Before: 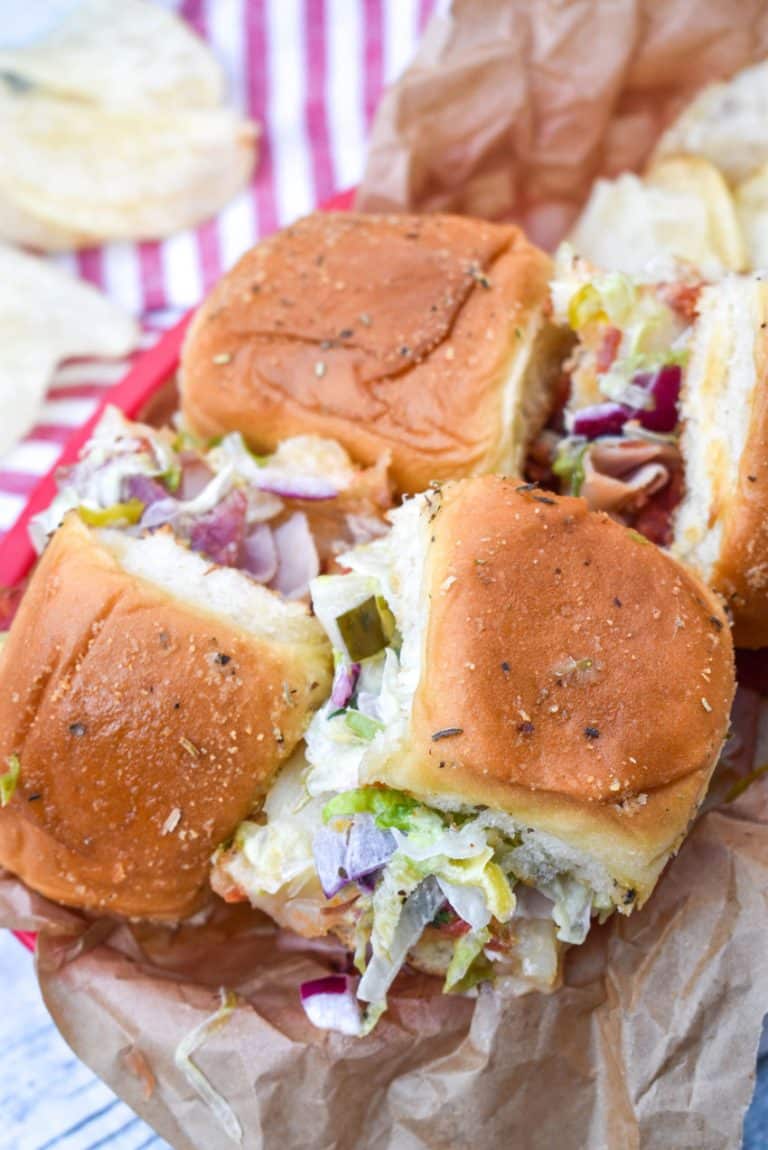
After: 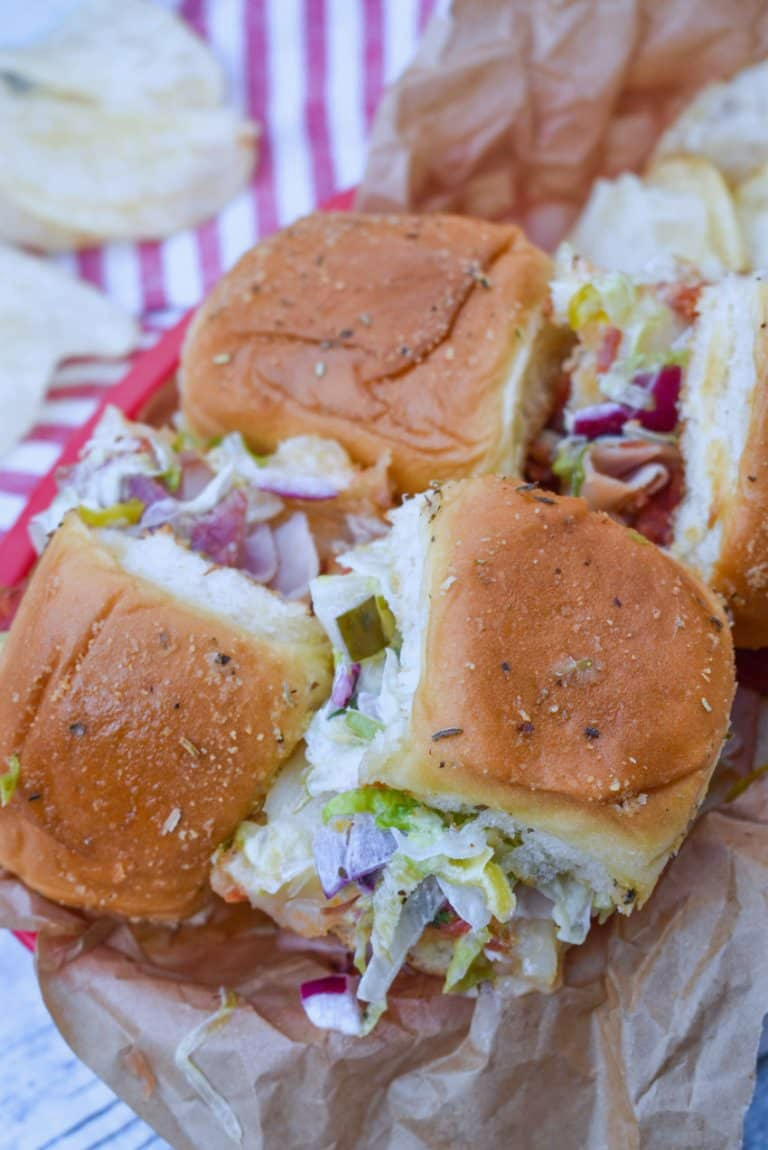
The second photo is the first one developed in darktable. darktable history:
white balance: red 0.931, blue 1.11
tone equalizer: -8 EV 0.25 EV, -7 EV 0.417 EV, -6 EV 0.417 EV, -5 EV 0.25 EV, -3 EV -0.25 EV, -2 EV -0.417 EV, -1 EV -0.417 EV, +0 EV -0.25 EV, edges refinement/feathering 500, mask exposure compensation -1.57 EV, preserve details guided filter
